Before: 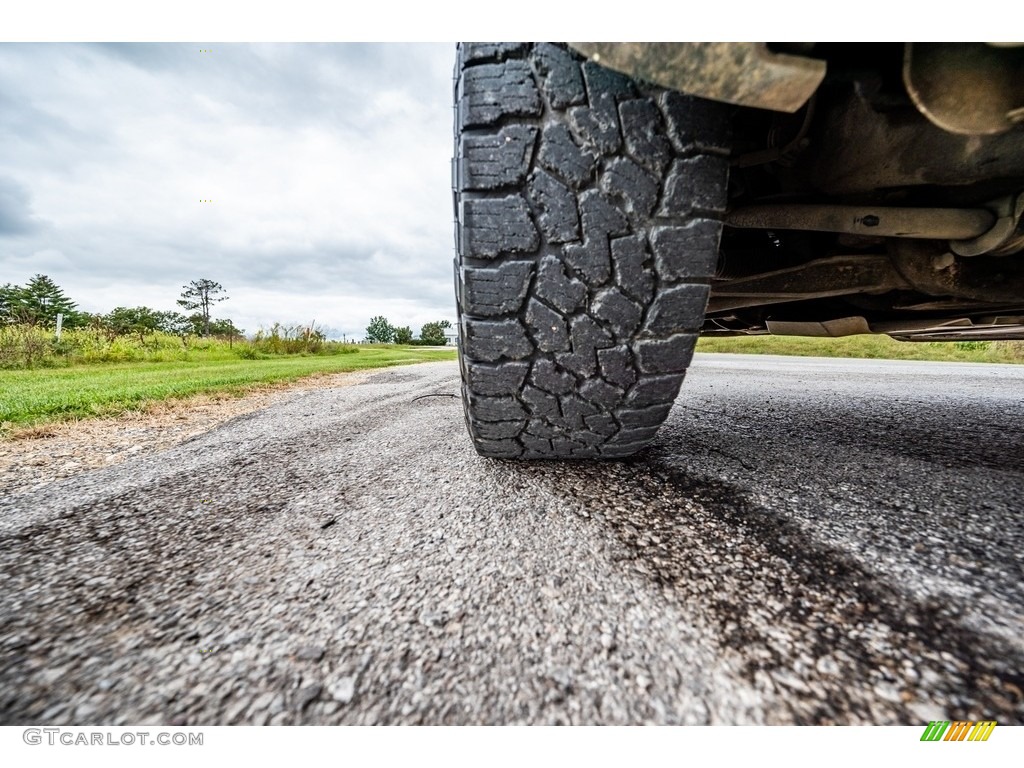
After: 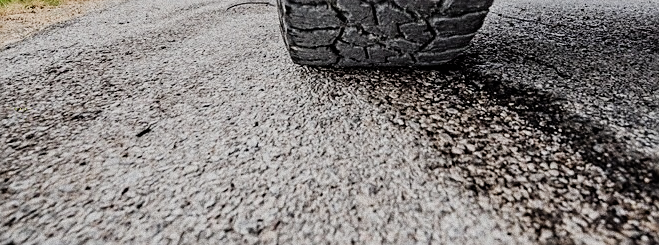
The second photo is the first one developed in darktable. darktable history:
filmic rgb: black relative exposure -7.32 EV, white relative exposure 5.09 EV, hardness 3.2
crop: left 18.091%, top 51.13%, right 17.525%, bottom 16.85%
tone equalizer: on, module defaults
grain: coarseness 0.09 ISO, strength 40%
sharpen: on, module defaults
